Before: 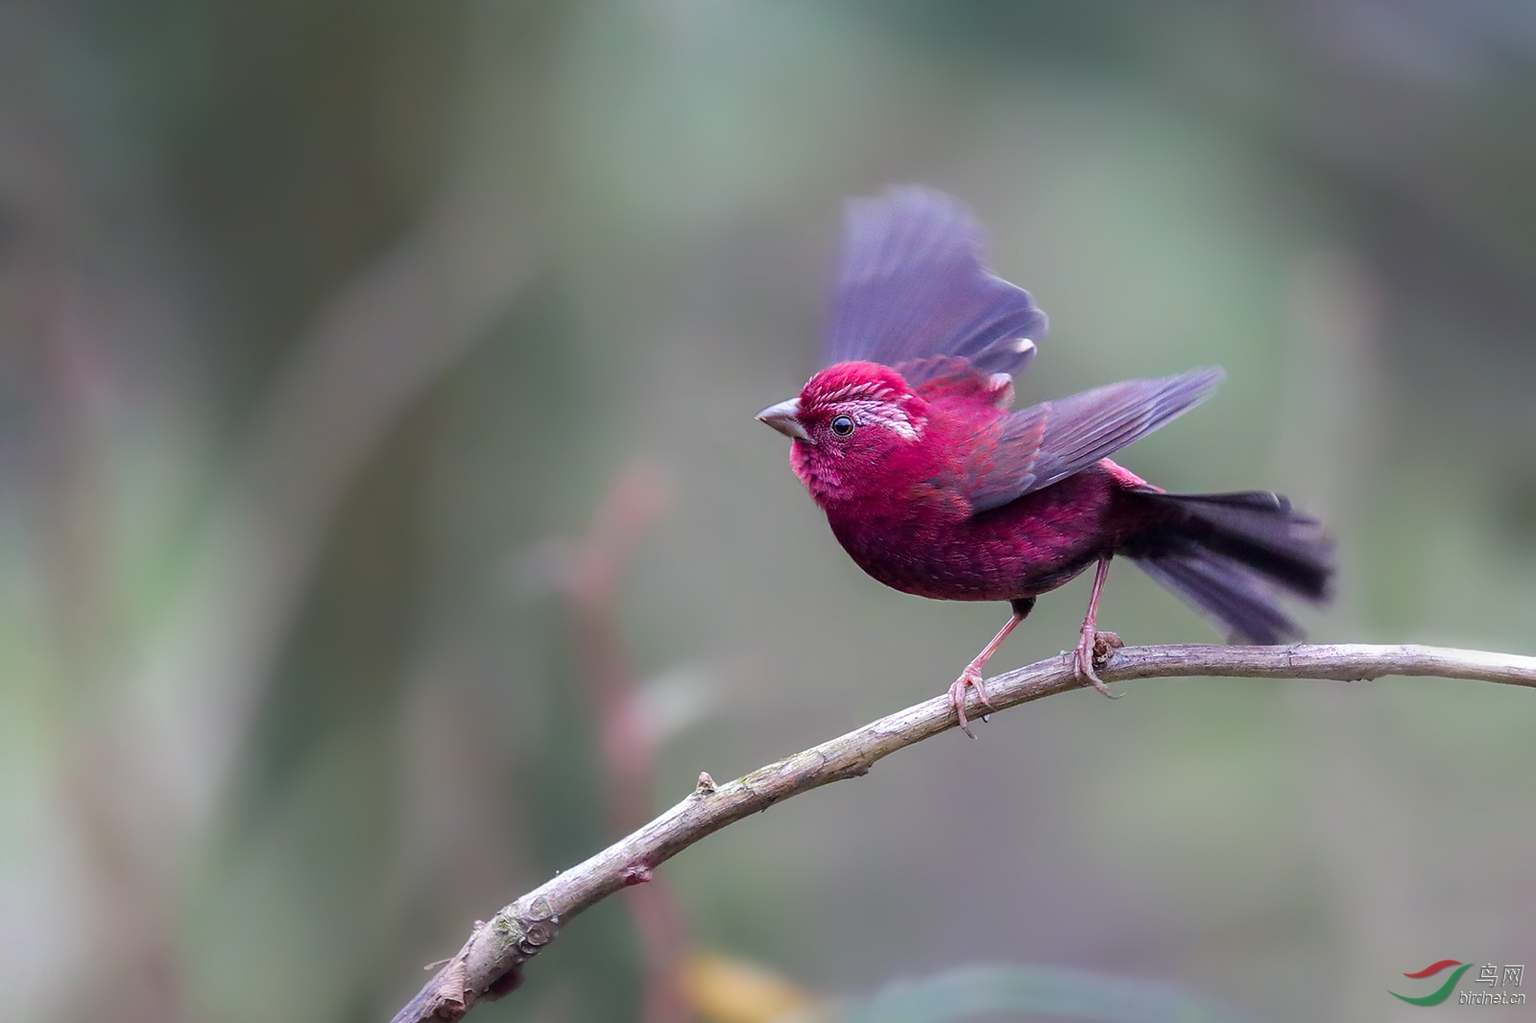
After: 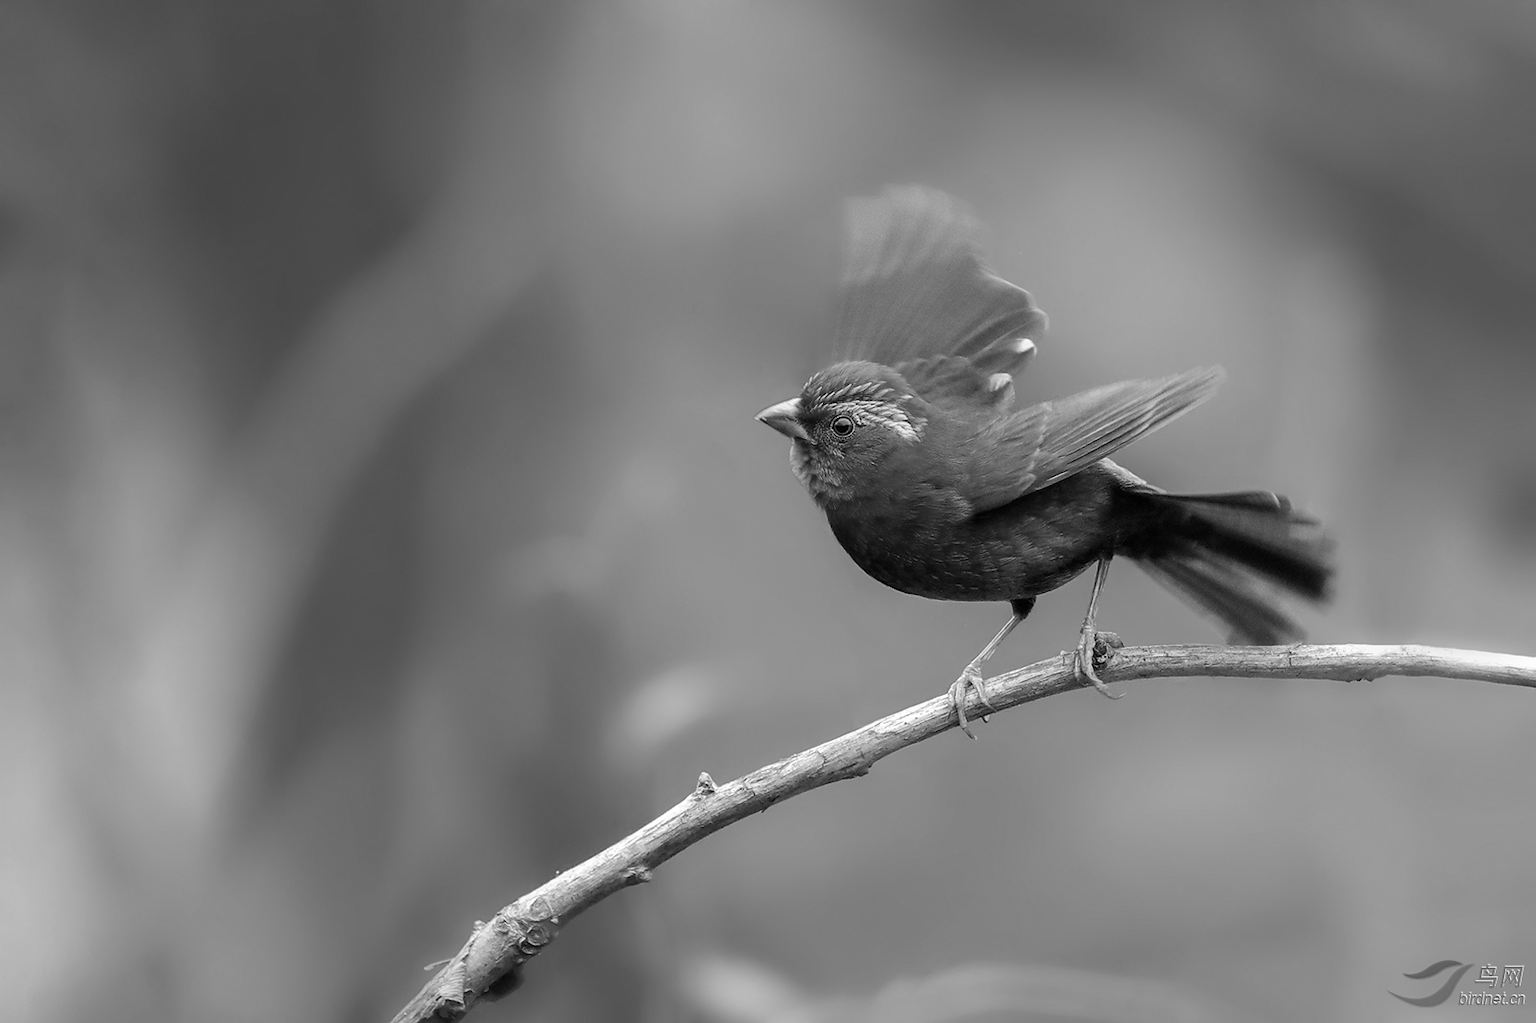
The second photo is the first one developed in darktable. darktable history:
monochrome: size 1
white balance: red 1.08, blue 0.791
